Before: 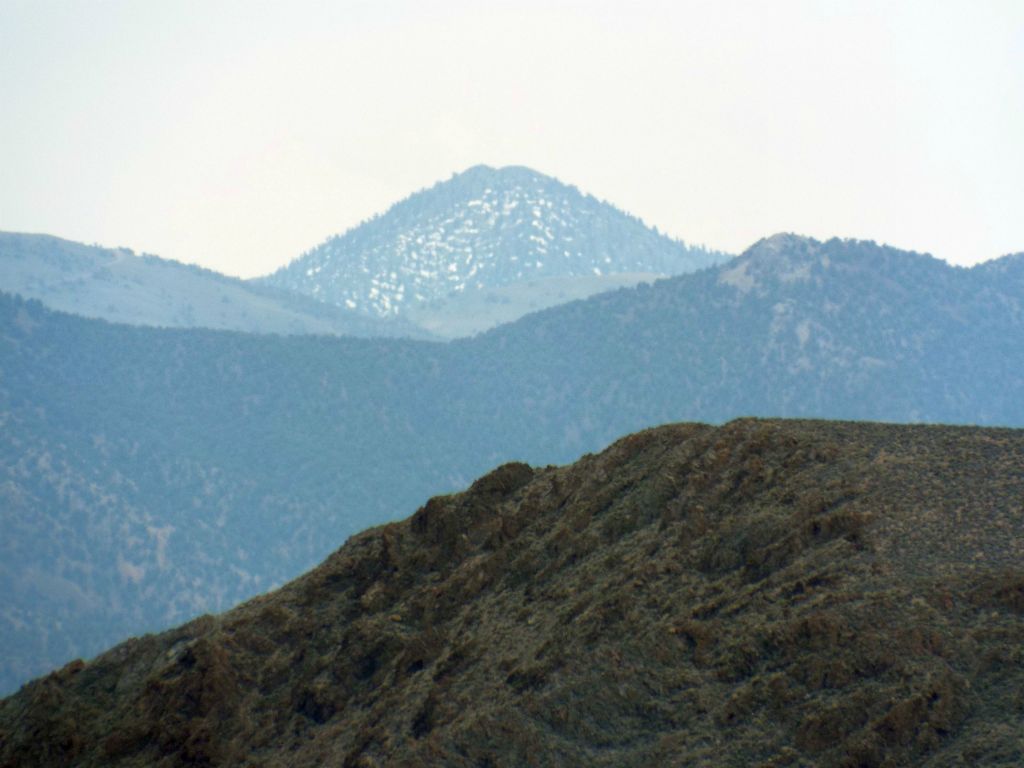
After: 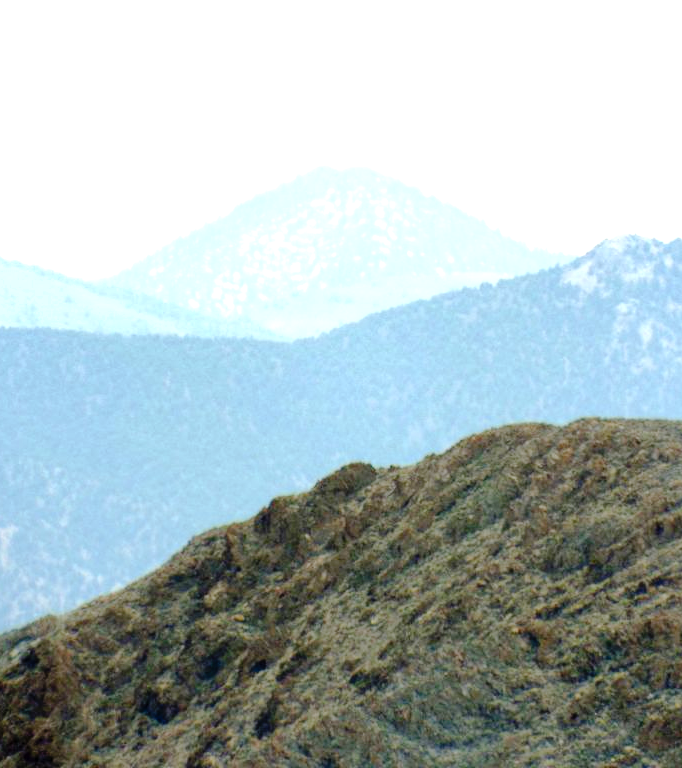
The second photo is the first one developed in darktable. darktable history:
shadows and highlights: shadows 52.34, highlights -28.23, soften with gaussian
crop: left 15.419%, right 17.914%
tone curve: curves: ch0 [(0, 0) (0.003, 0.001) (0.011, 0.008) (0.025, 0.015) (0.044, 0.025) (0.069, 0.037) (0.1, 0.056) (0.136, 0.091) (0.177, 0.157) (0.224, 0.231) (0.277, 0.319) (0.335, 0.4) (0.399, 0.493) (0.468, 0.571) (0.543, 0.645) (0.623, 0.706) (0.709, 0.77) (0.801, 0.838) (0.898, 0.918) (1, 1)], preserve colors none
exposure: exposure 1.16 EV, compensate exposure bias true, compensate highlight preservation false
